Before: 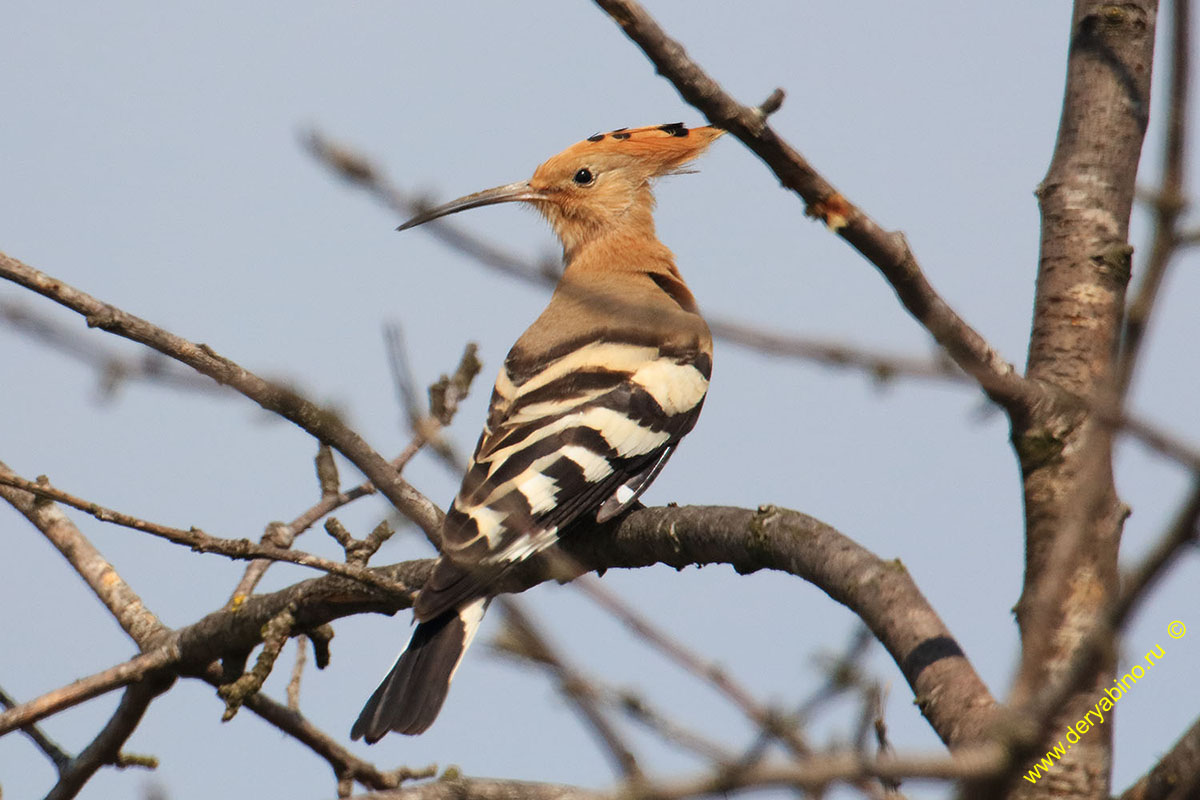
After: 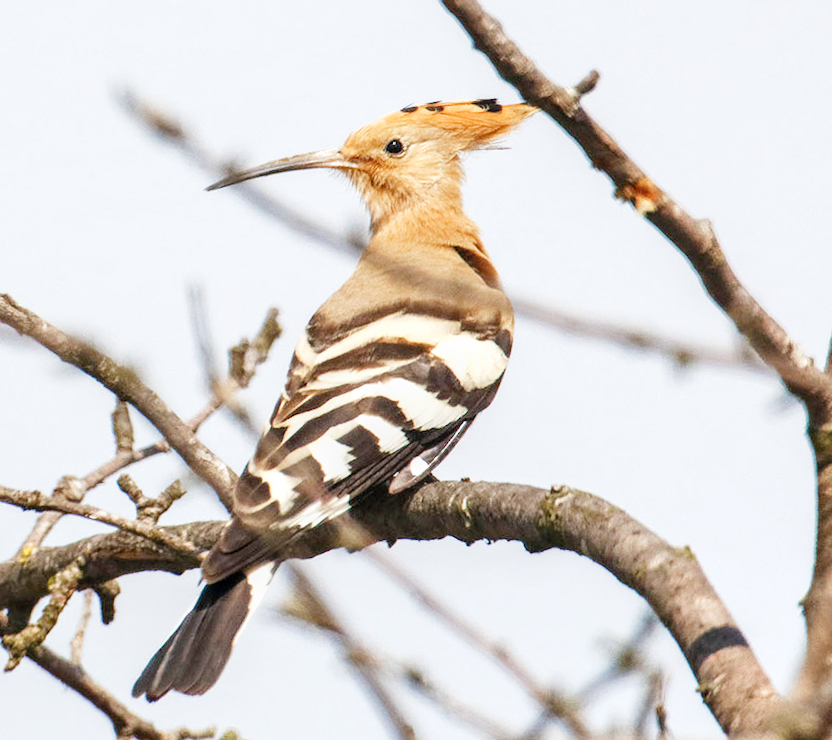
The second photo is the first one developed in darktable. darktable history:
exposure: black level correction 0.001, exposure 1.715 EV, compensate highlight preservation false
color balance rgb: perceptual saturation grading › global saturation 8.947%
crop and rotate: angle -3.1°, left 14.14%, top 0.043%, right 10.964%, bottom 0.045%
local contrast: on, module defaults
filmic rgb: black relative exposure -16 EV, white relative exposure 6.14 EV, hardness 5.22, add noise in highlights 0.002, preserve chrominance no, color science v3 (2019), use custom middle-gray values true, contrast in highlights soft
